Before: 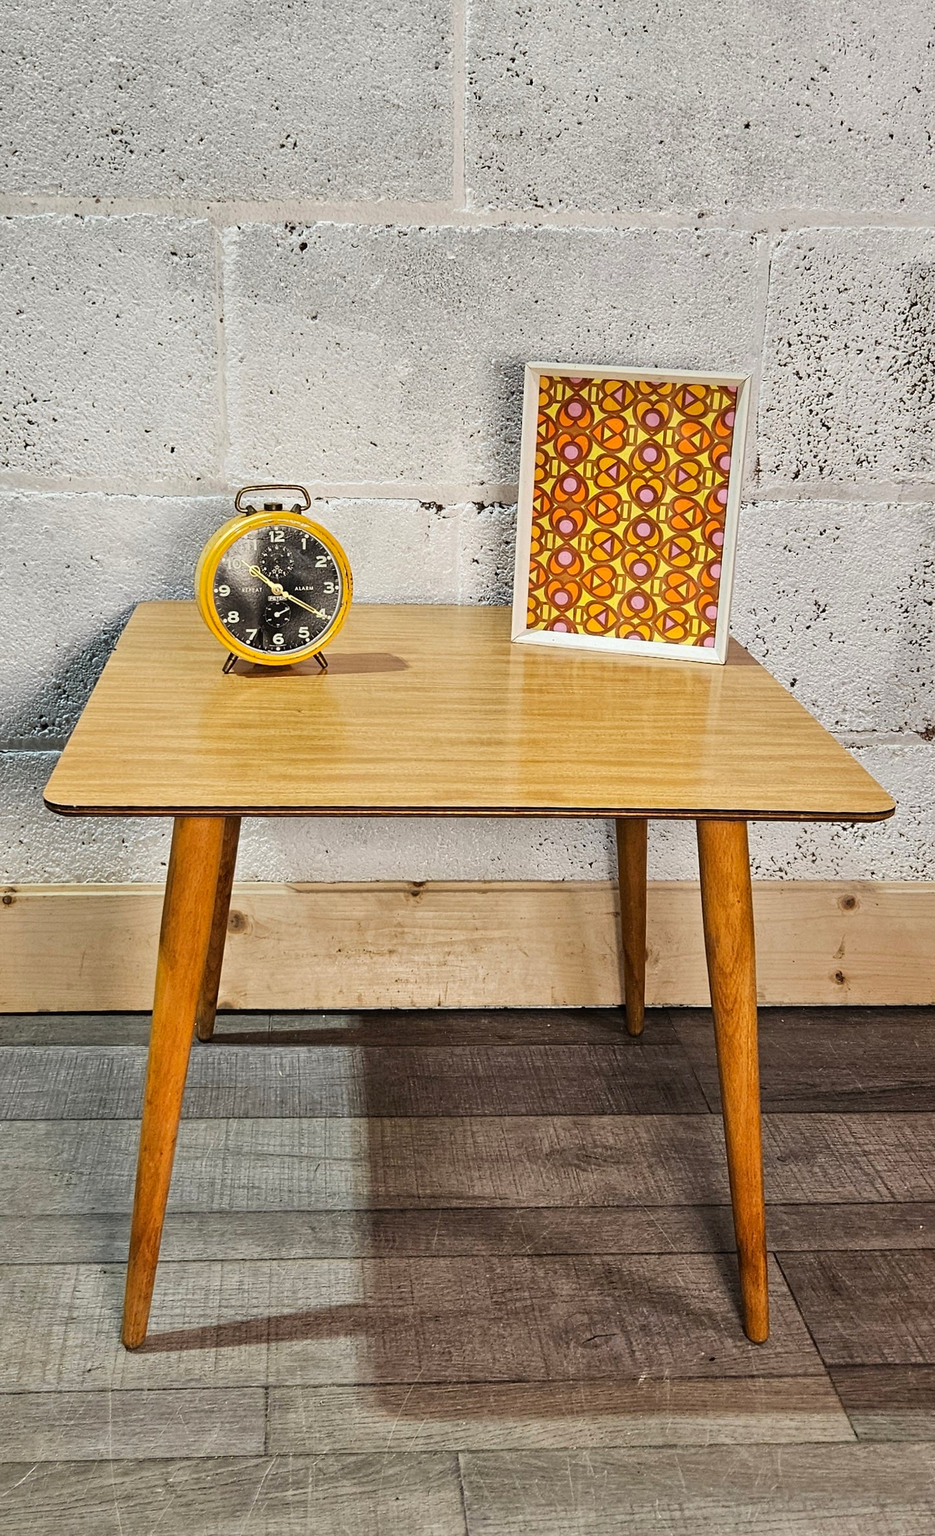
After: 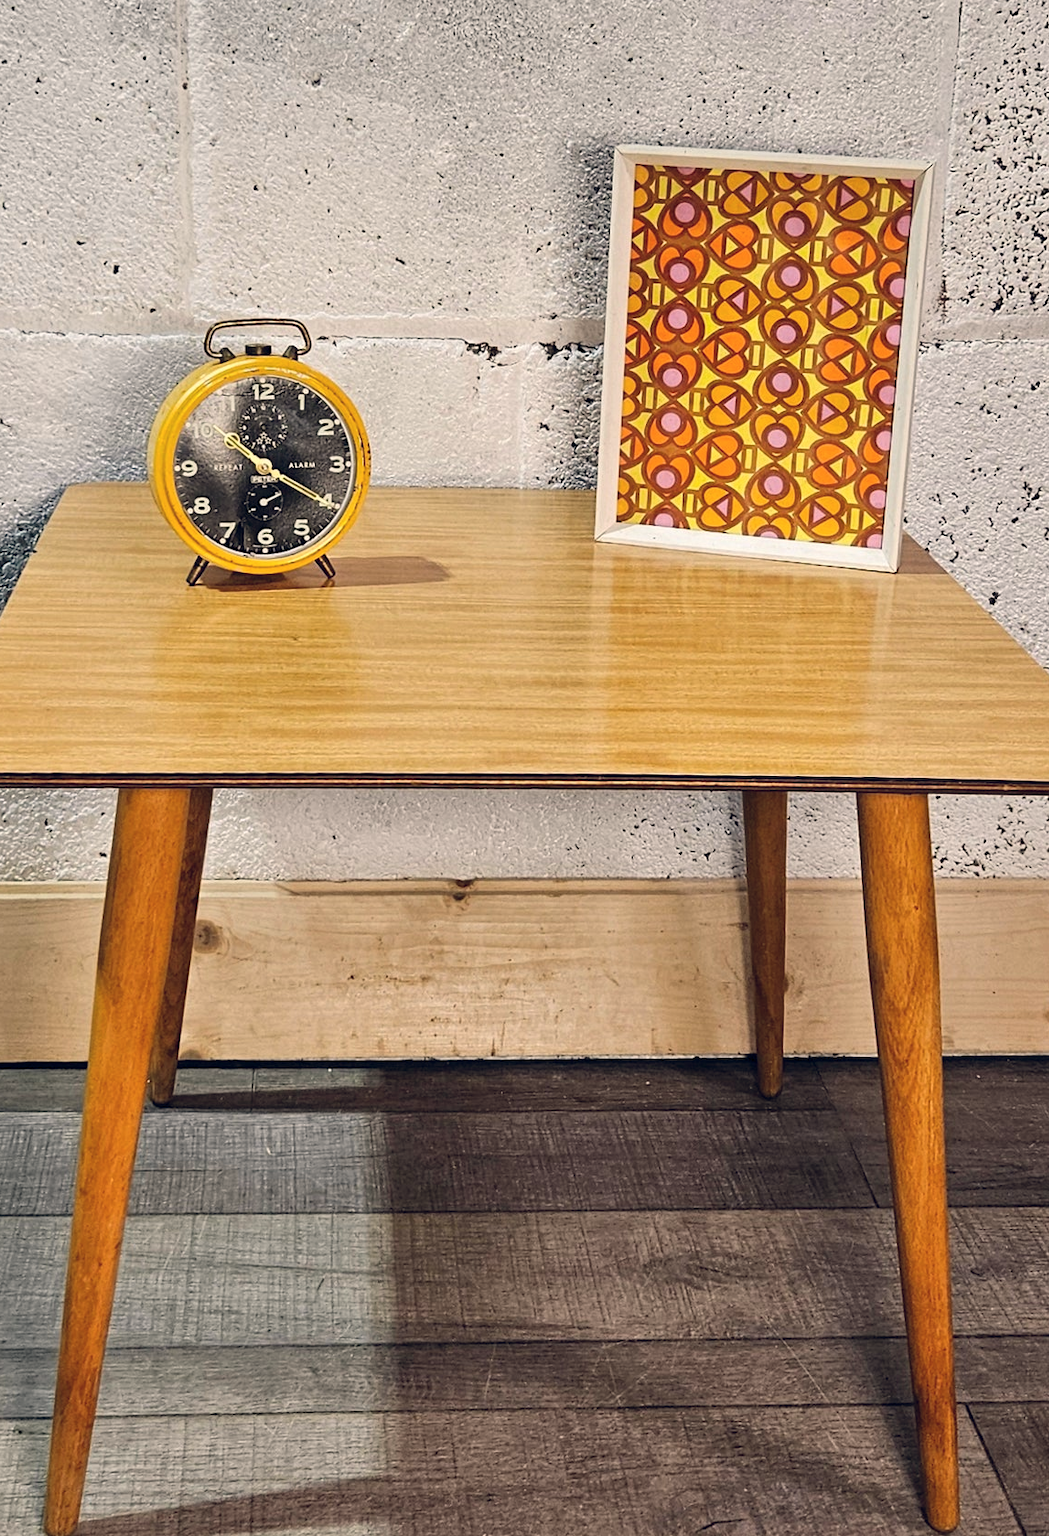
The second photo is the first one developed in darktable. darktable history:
crop: left 9.712%, top 16.928%, right 10.845%, bottom 12.332%
color balance rgb: shadows lift › hue 87.51°, highlights gain › chroma 1.62%, highlights gain › hue 55.1°, global offset › chroma 0.1%, global offset › hue 253.66°, linear chroma grading › global chroma 0.5%
